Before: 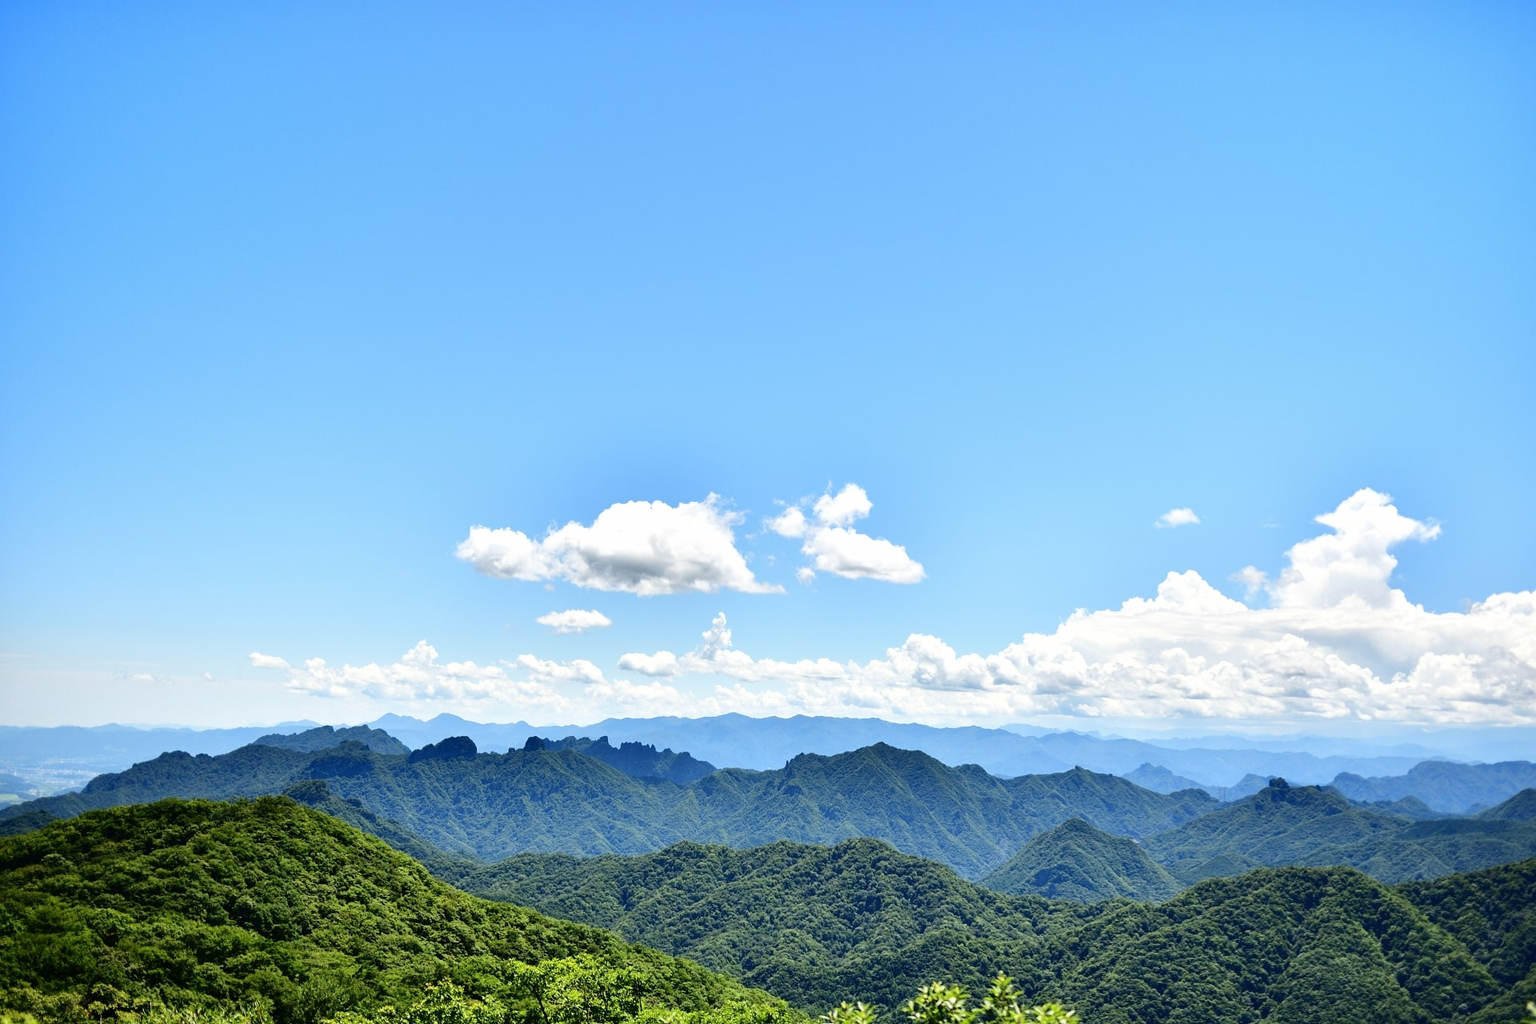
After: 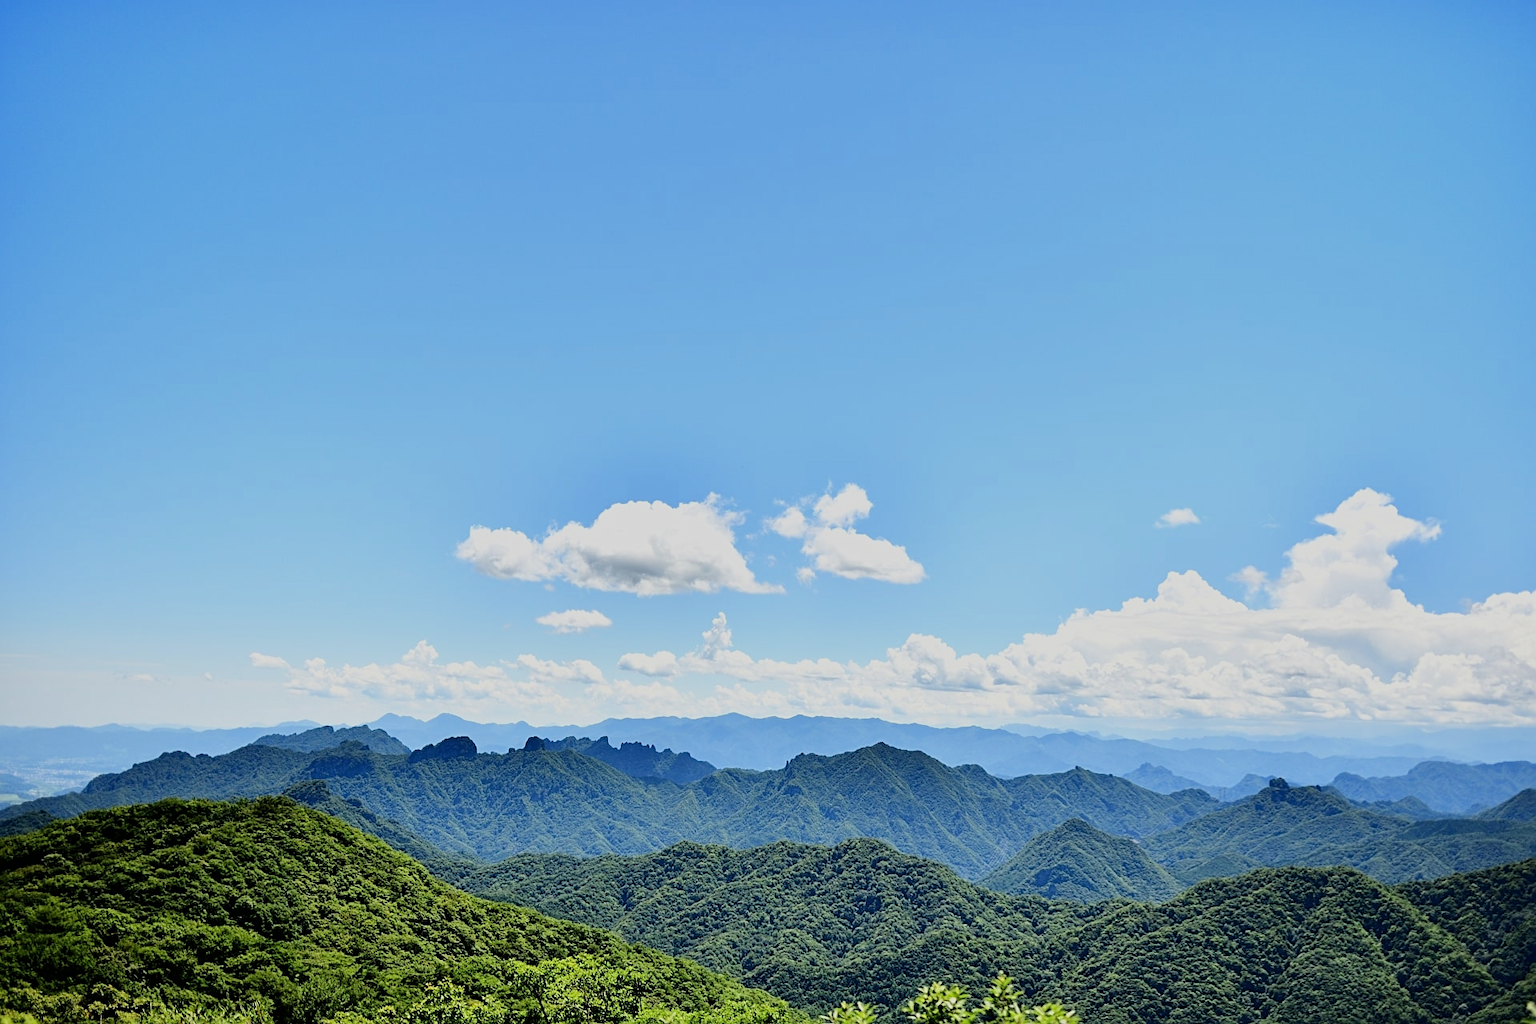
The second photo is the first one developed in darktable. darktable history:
tone equalizer: on, module defaults
sharpen: radius 2.167, amount 0.381, threshold 0
filmic rgb: black relative exposure -7.82 EV, white relative exposure 4.29 EV, hardness 3.86, color science v6 (2022)
